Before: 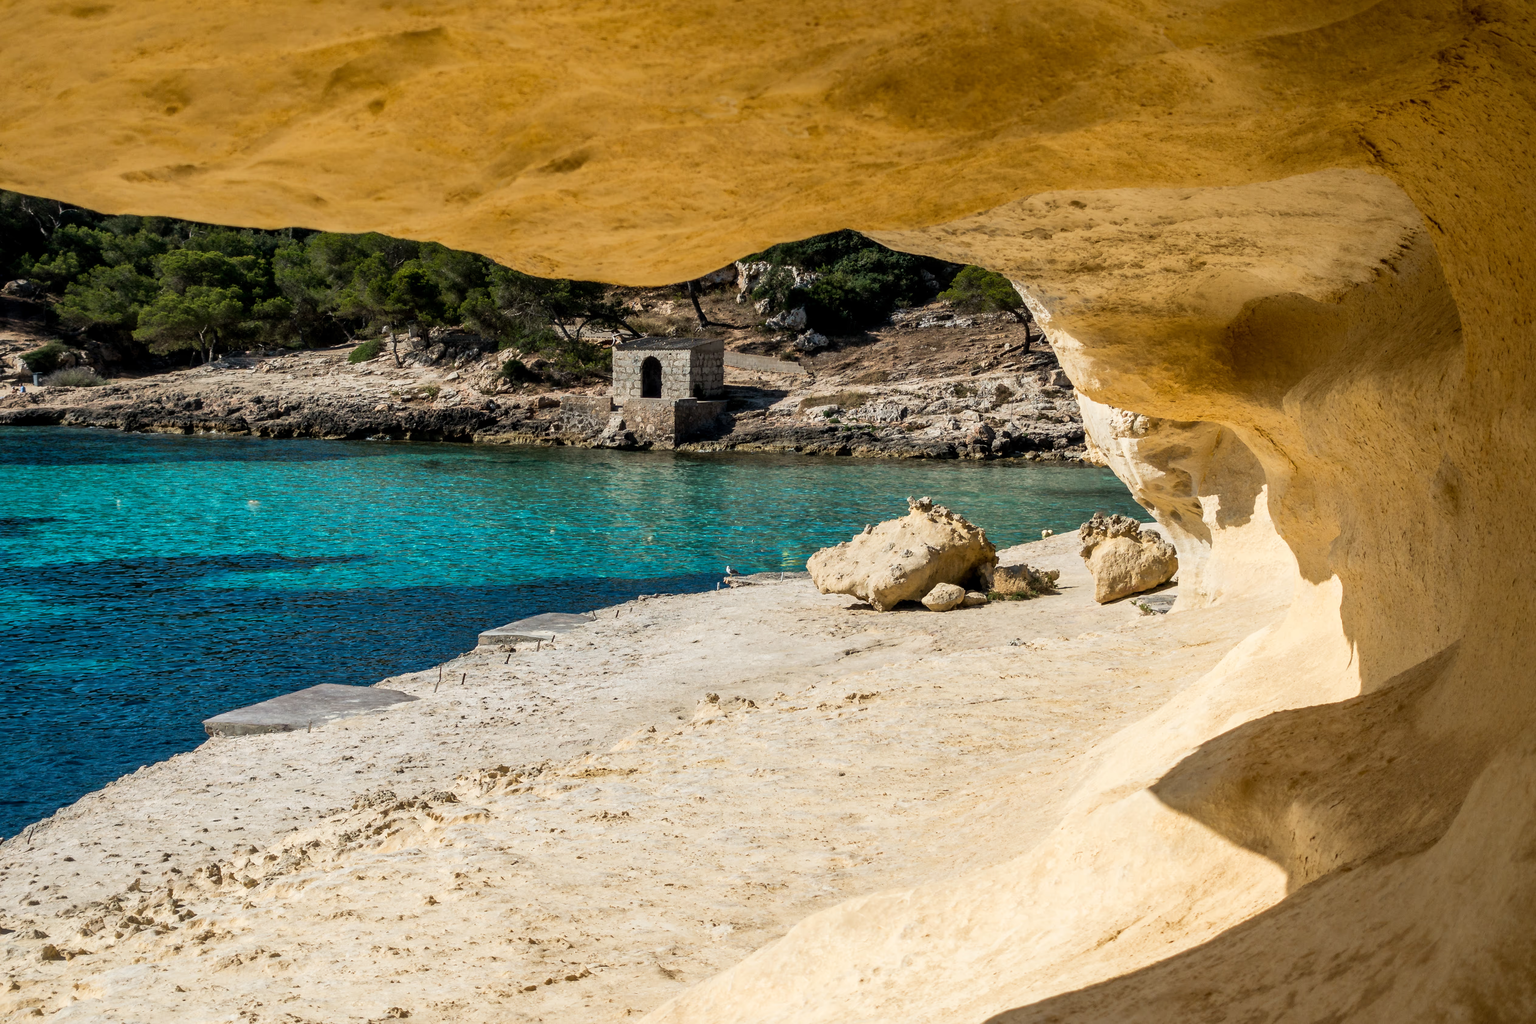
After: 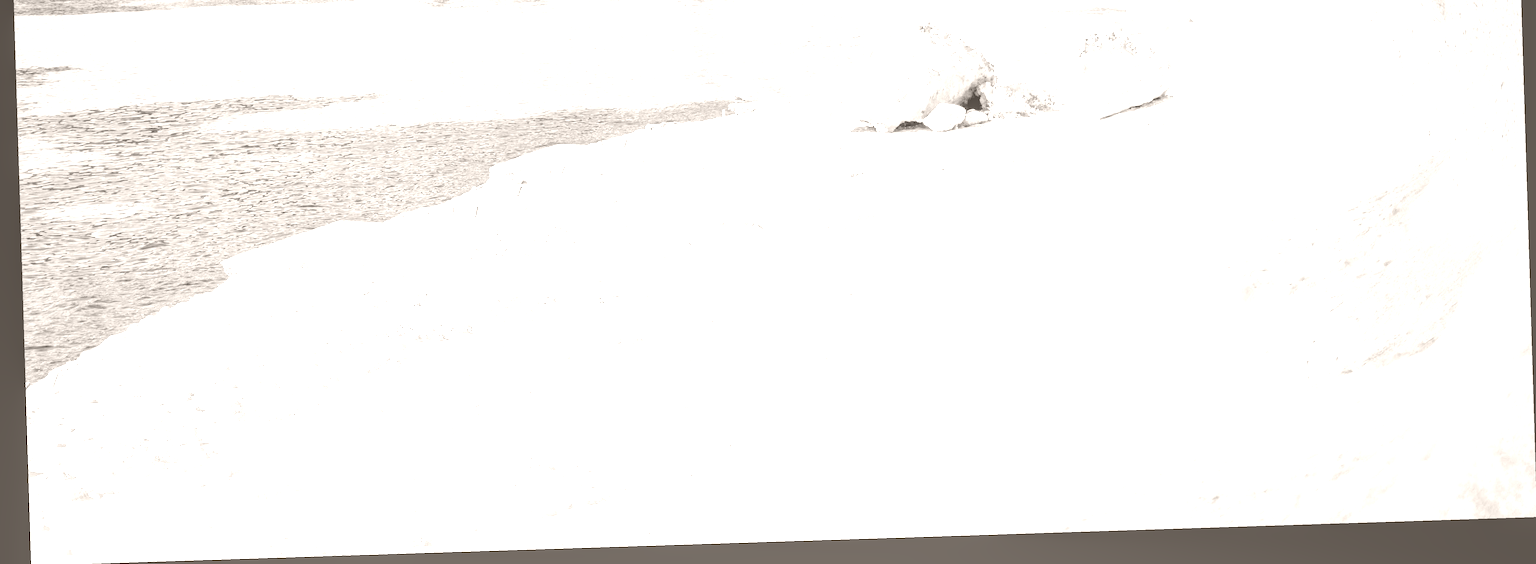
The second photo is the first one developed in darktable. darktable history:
rotate and perspective: rotation -1.77°, lens shift (horizontal) 0.004, automatic cropping off
local contrast: on, module defaults
white balance: red 1, blue 1
exposure: black level correction 0, exposure 1.2 EV, compensate highlight preservation false
colorize: hue 34.49°, saturation 35.33%, source mix 100%, lightness 55%, version 1
crop and rotate: top 46.237%
contrast brightness saturation: saturation 0.5
filmic rgb: middle gray luminance 2.5%, black relative exposure -10 EV, white relative exposure 7 EV, threshold 6 EV, dynamic range scaling 10%, target black luminance 0%, hardness 3.19, latitude 44.39%, contrast 0.682, highlights saturation mix 5%, shadows ↔ highlights balance 13.63%, add noise in highlights 0, color science v3 (2019), use custom middle-gray values true, iterations of high-quality reconstruction 0, contrast in highlights soft, enable highlight reconstruction true
